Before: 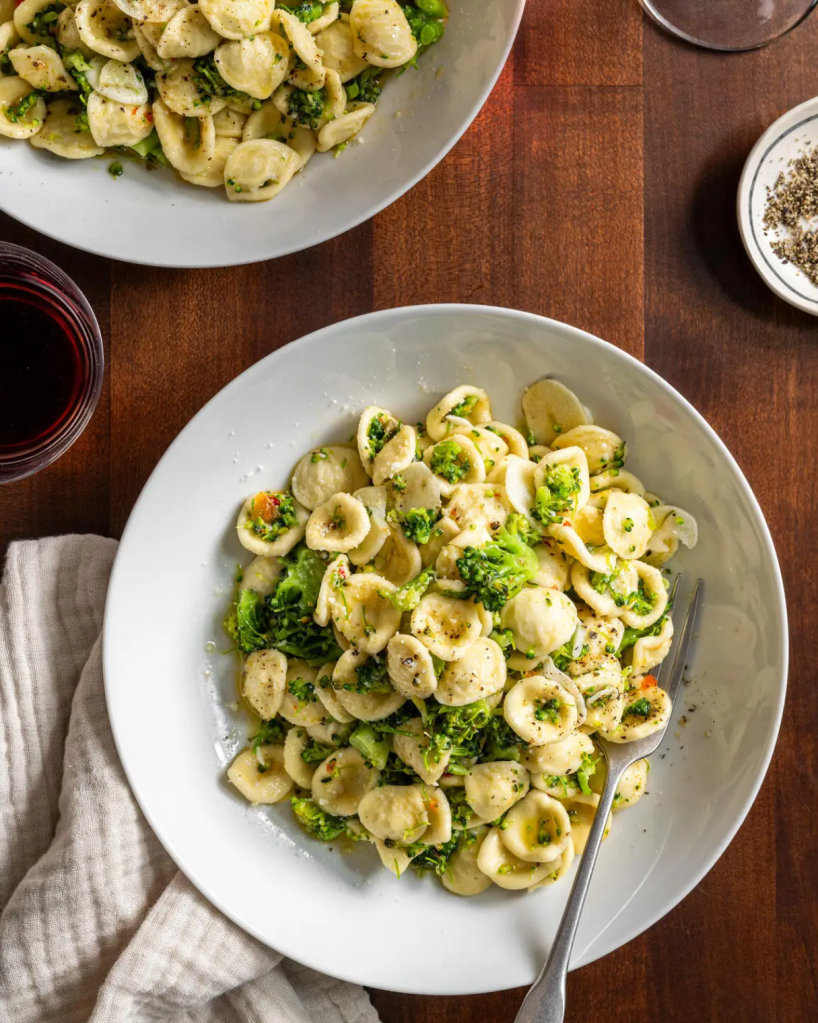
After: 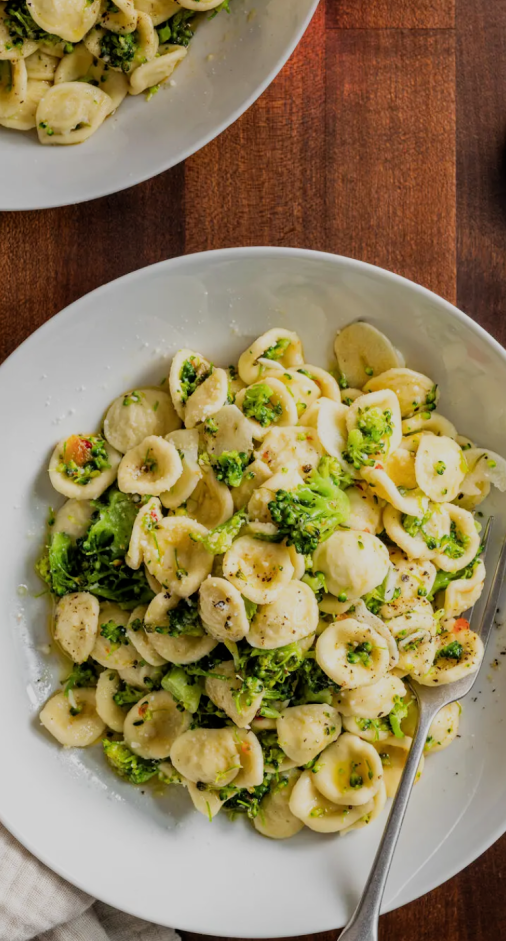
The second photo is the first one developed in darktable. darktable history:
filmic rgb: black relative exposure -7.65 EV, white relative exposure 4.56 EV, threshold 2.96 EV, hardness 3.61, enable highlight reconstruction true
crop and rotate: left 23.057%, top 5.631%, right 15.056%, bottom 2.332%
